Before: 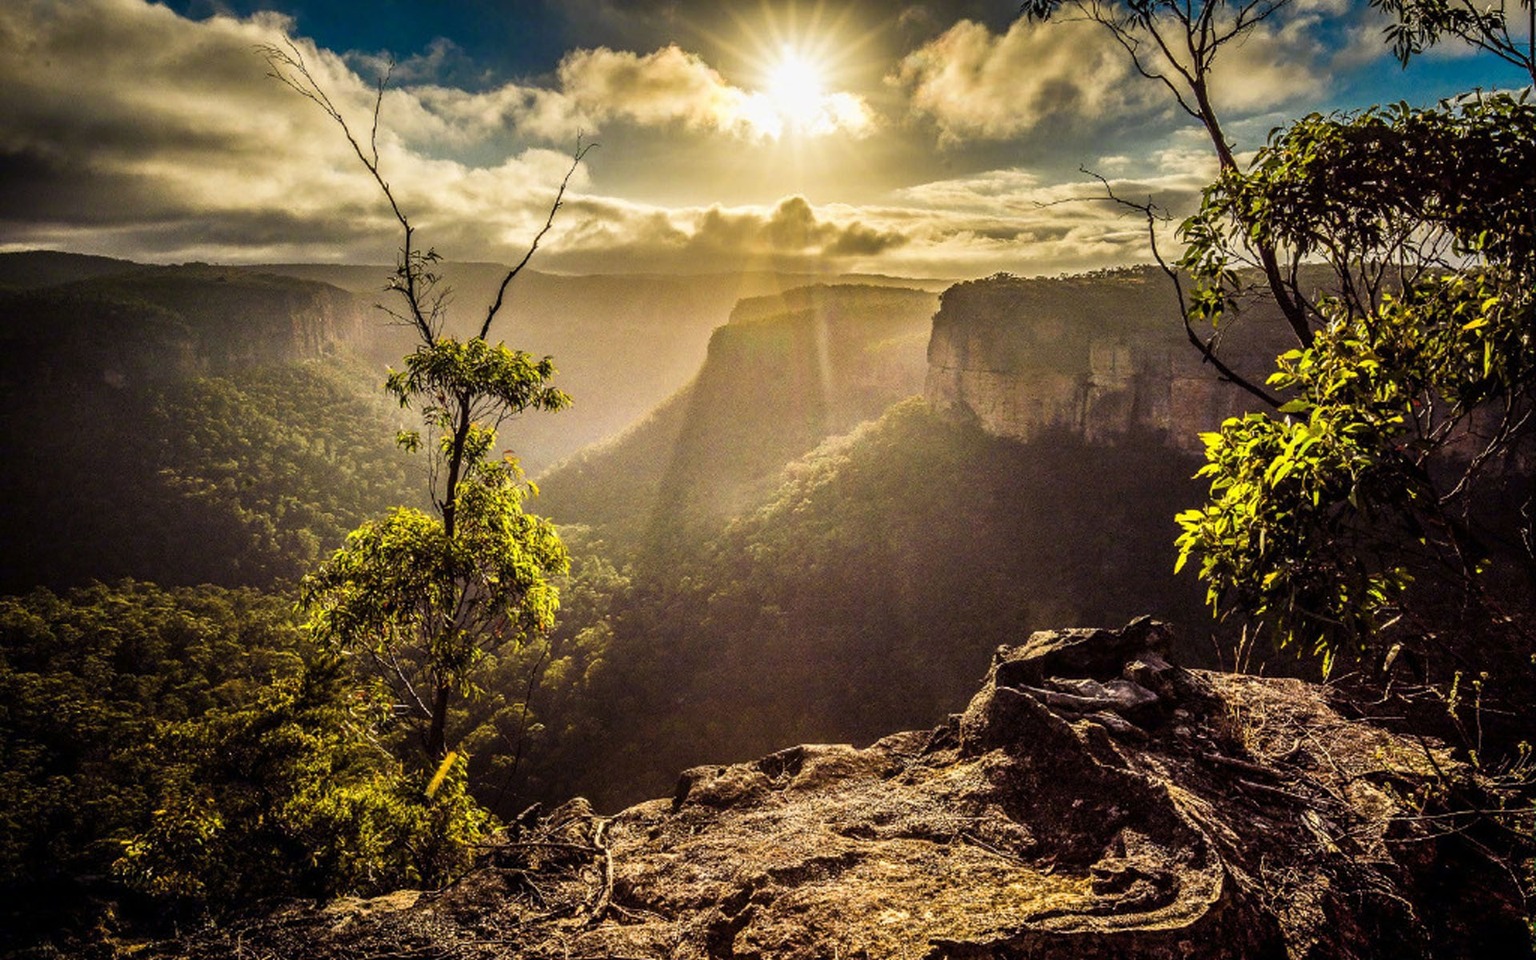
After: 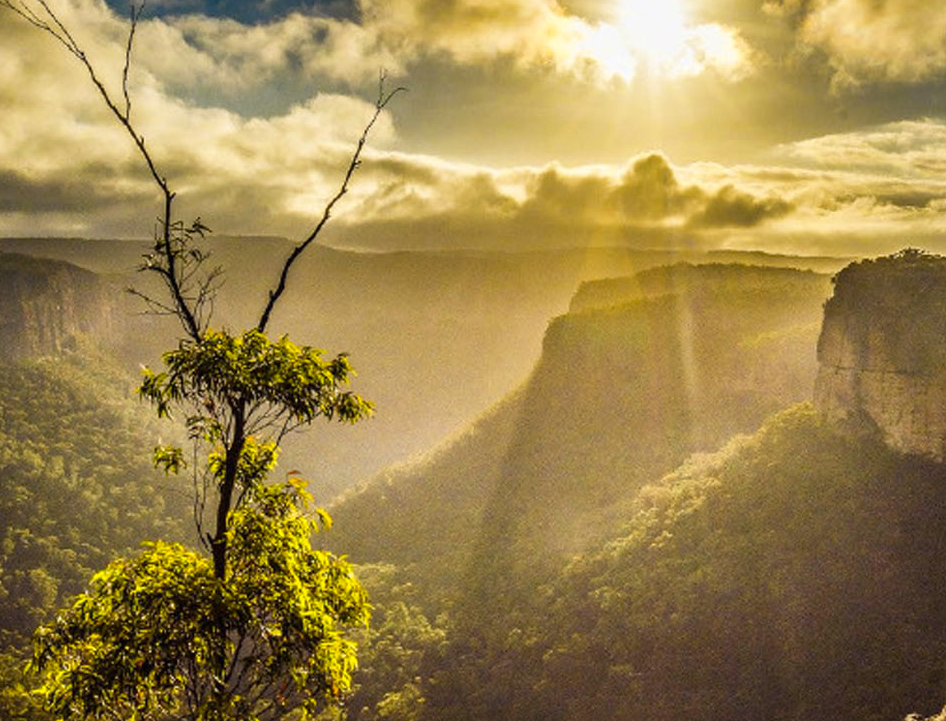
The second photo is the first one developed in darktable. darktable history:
color contrast: green-magenta contrast 0.85, blue-yellow contrast 1.25, unbound 0
crop: left 17.835%, top 7.675%, right 32.881%, bottom 32.213%
